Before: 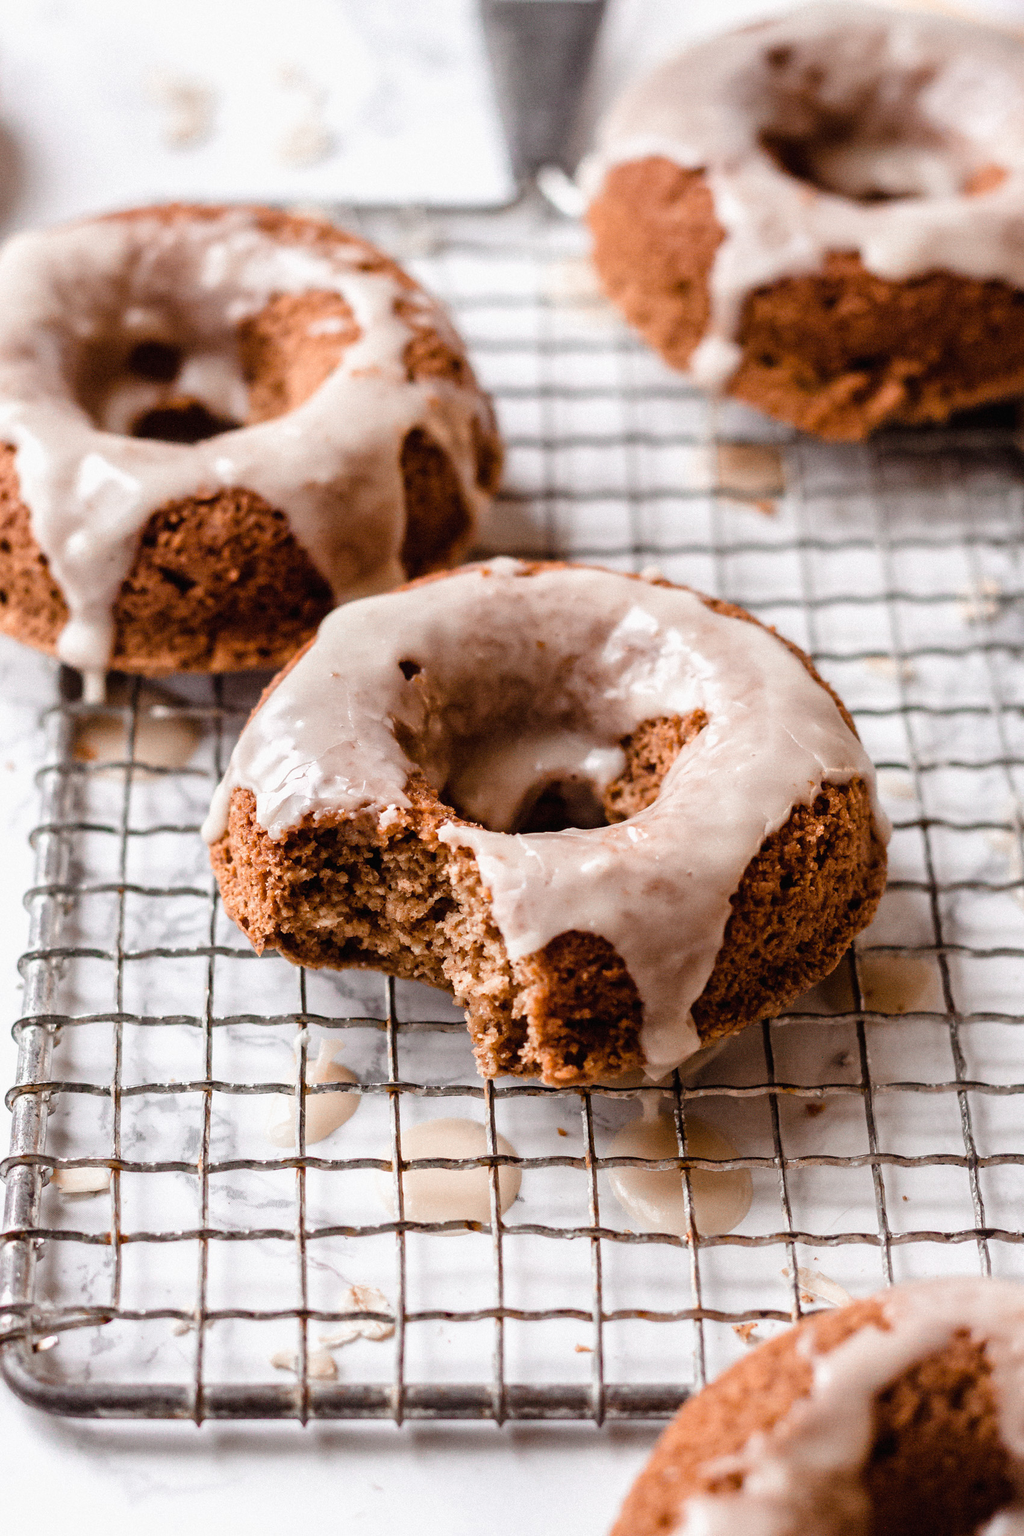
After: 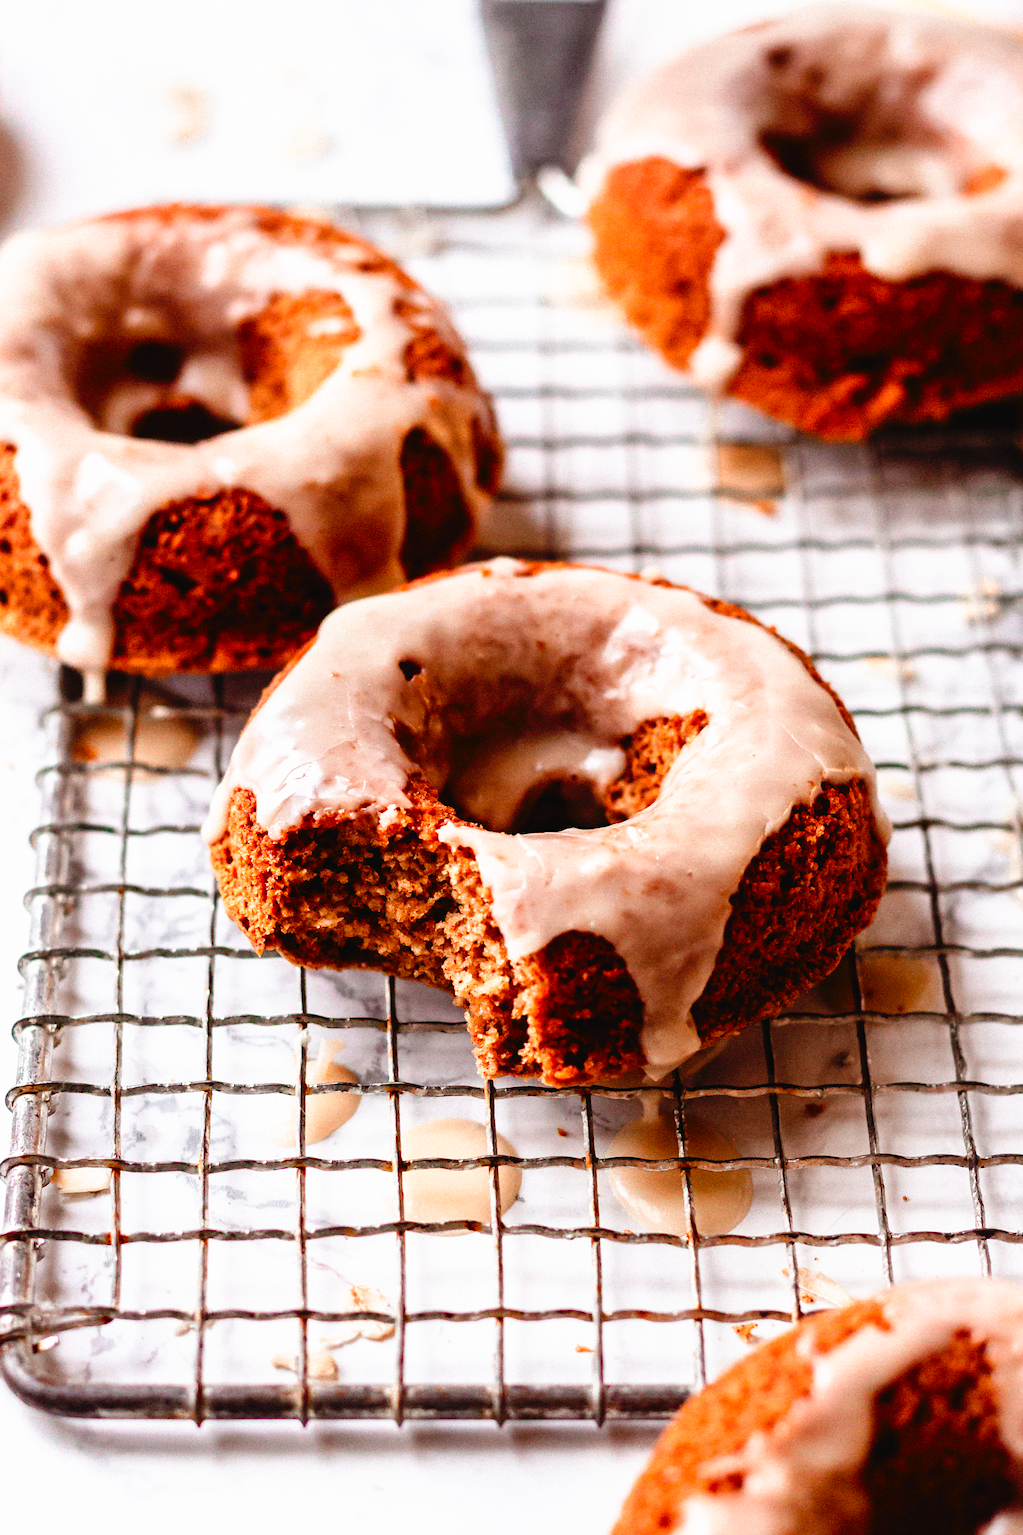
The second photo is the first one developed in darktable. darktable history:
contrast brightness saturation: saturation 0.5
tone curve: curves: ch0 [(0, 0) (0.003, 0.023) (0.011, 0.024) (0.025, 0.028) (0.044, 0.035) (0.069, 0.043) (0.1, 0.052) (0.136, 0.063) (0.177, 0.094) (0.224, 0.145) (0.277, 0.209) (0.335, 0.281) (0.399, 0.364) (0.468, 0.453) (0.543, 0.553) (0.623, 0.66) (0.709, 0.767) (0.801, 0.88) (0.898, 0.968) (1, 1)], preserve colors none
